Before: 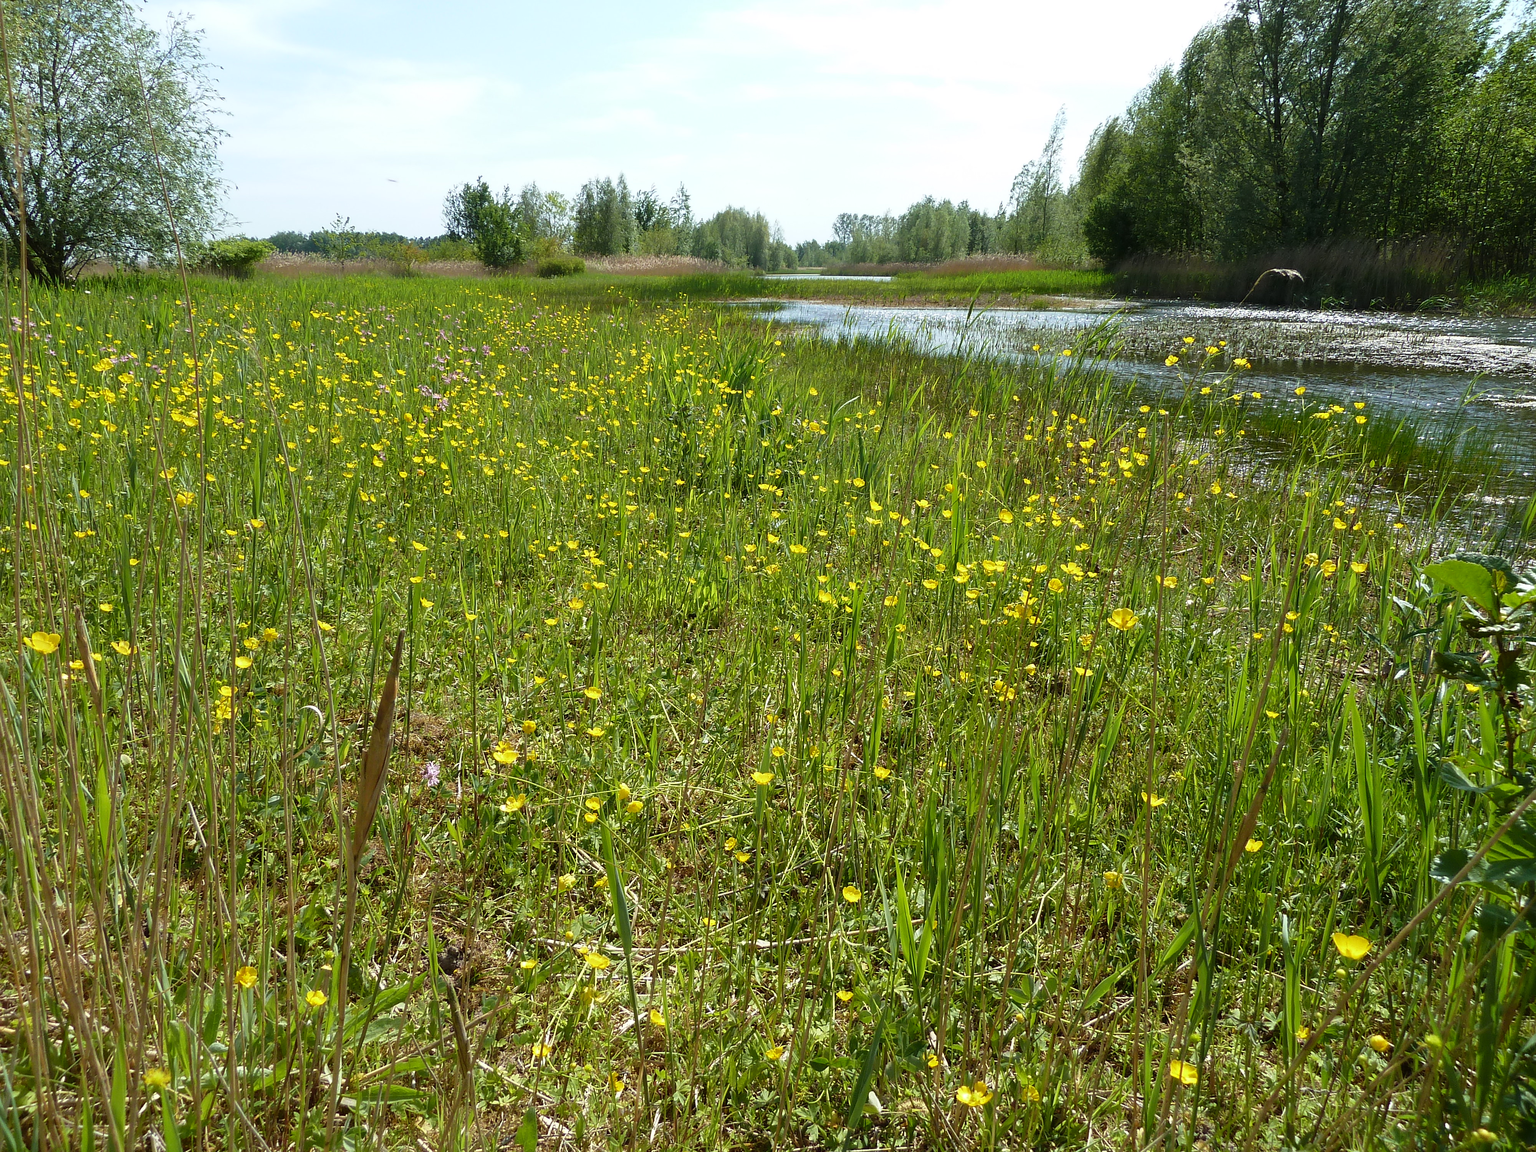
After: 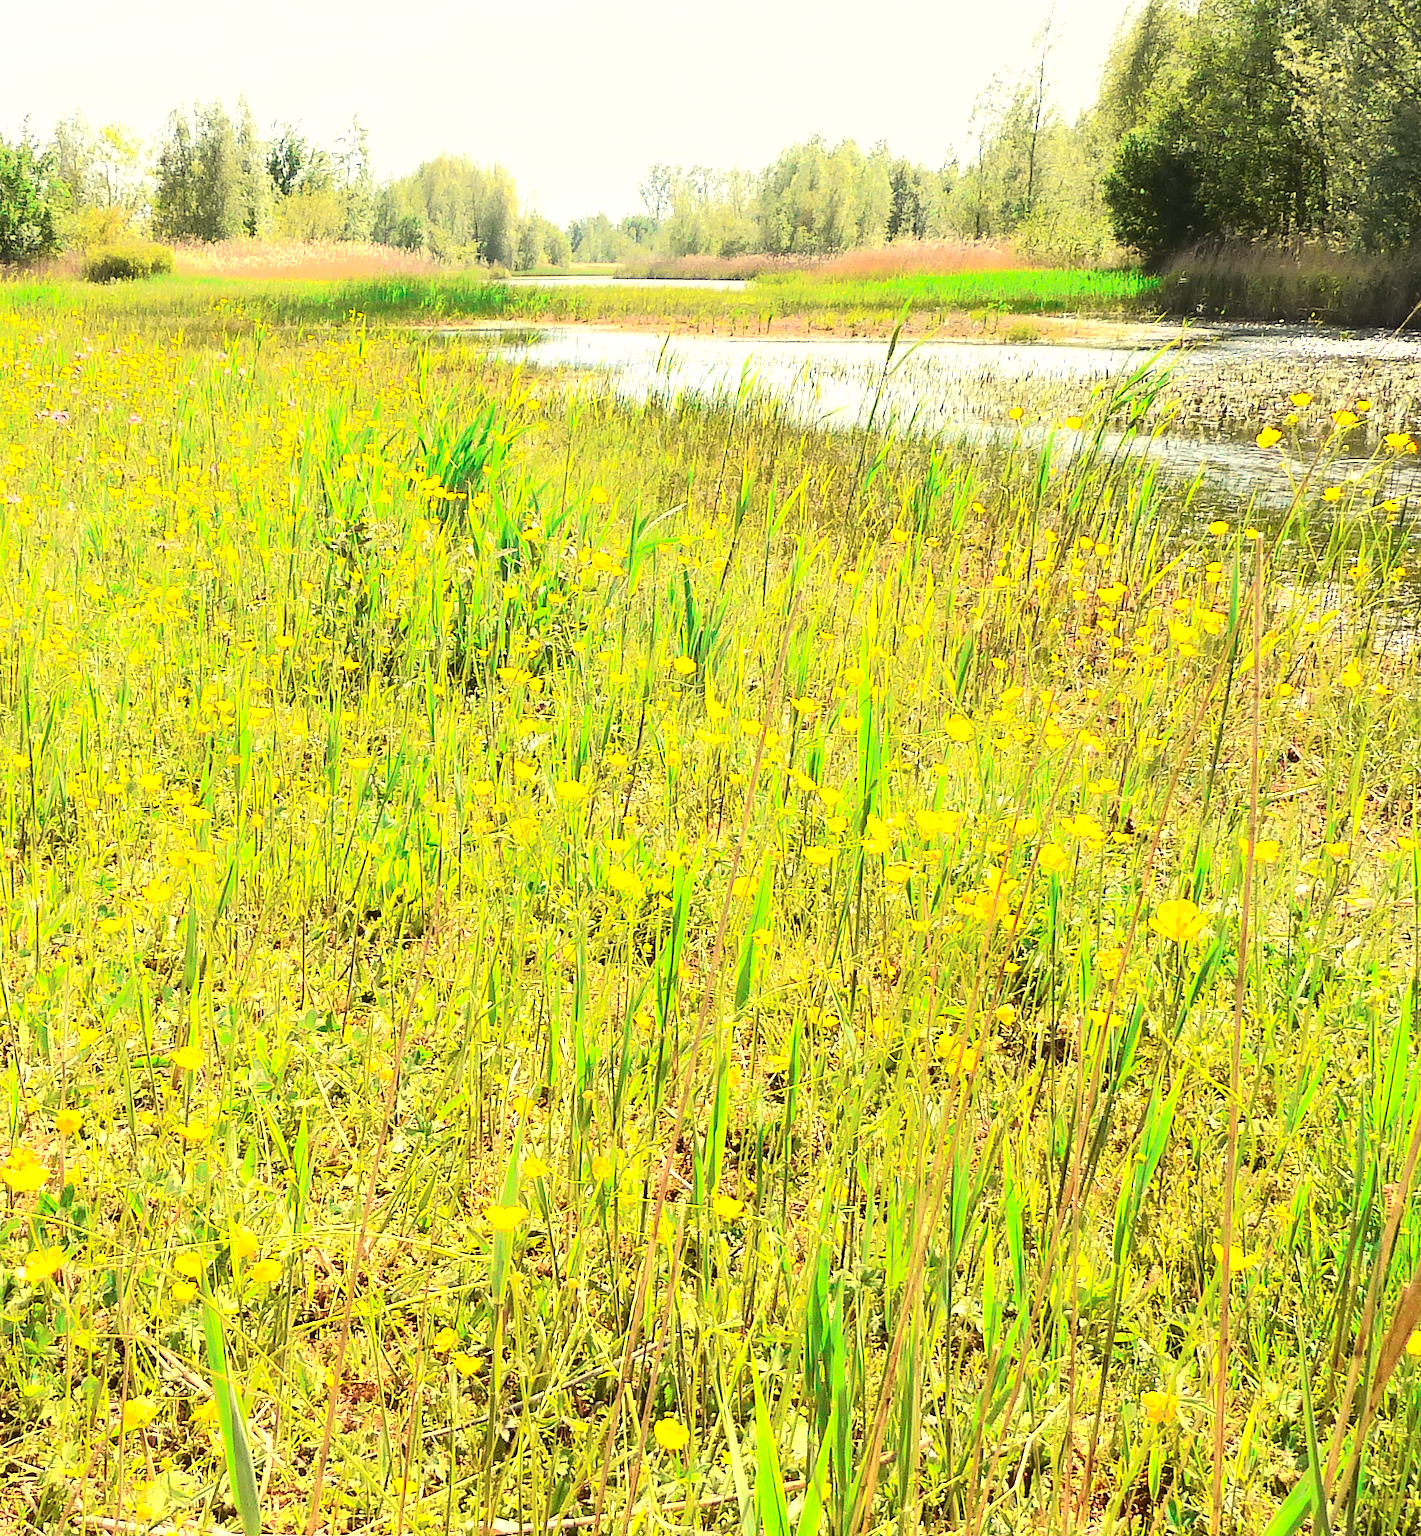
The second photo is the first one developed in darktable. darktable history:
exposure: black level correction 0, exposure 2 EV, compensate highlight preservation false
tone curve: curves: ch0 [(0, 0.032) (0.094, 0.08) (0.265, 0.208) (0.41, 0.417) (0.498, 0.496) (0.638, 0.673) (0.819, 0.841) (0.96, 0.899)]; ch1 [(0, 0) (0.161, 0.092) (0.37, 0.302) (0.417, 0.434) (0.495, 0.504) (0.576, 0.589) (0.725, 0.765) (1, 1)]; ch2 [(0, 0) (0.352, 0.403) (0.45, 0.469) (0.521, 0.515) (0.59, 0.579) (1, 1)], color space Lab, independent channels, preserve colors none
white balance: red 1.123, blue 0.83
crop: left 32.075%, top 10.976%, right 18.355%, bottom 17.596%
